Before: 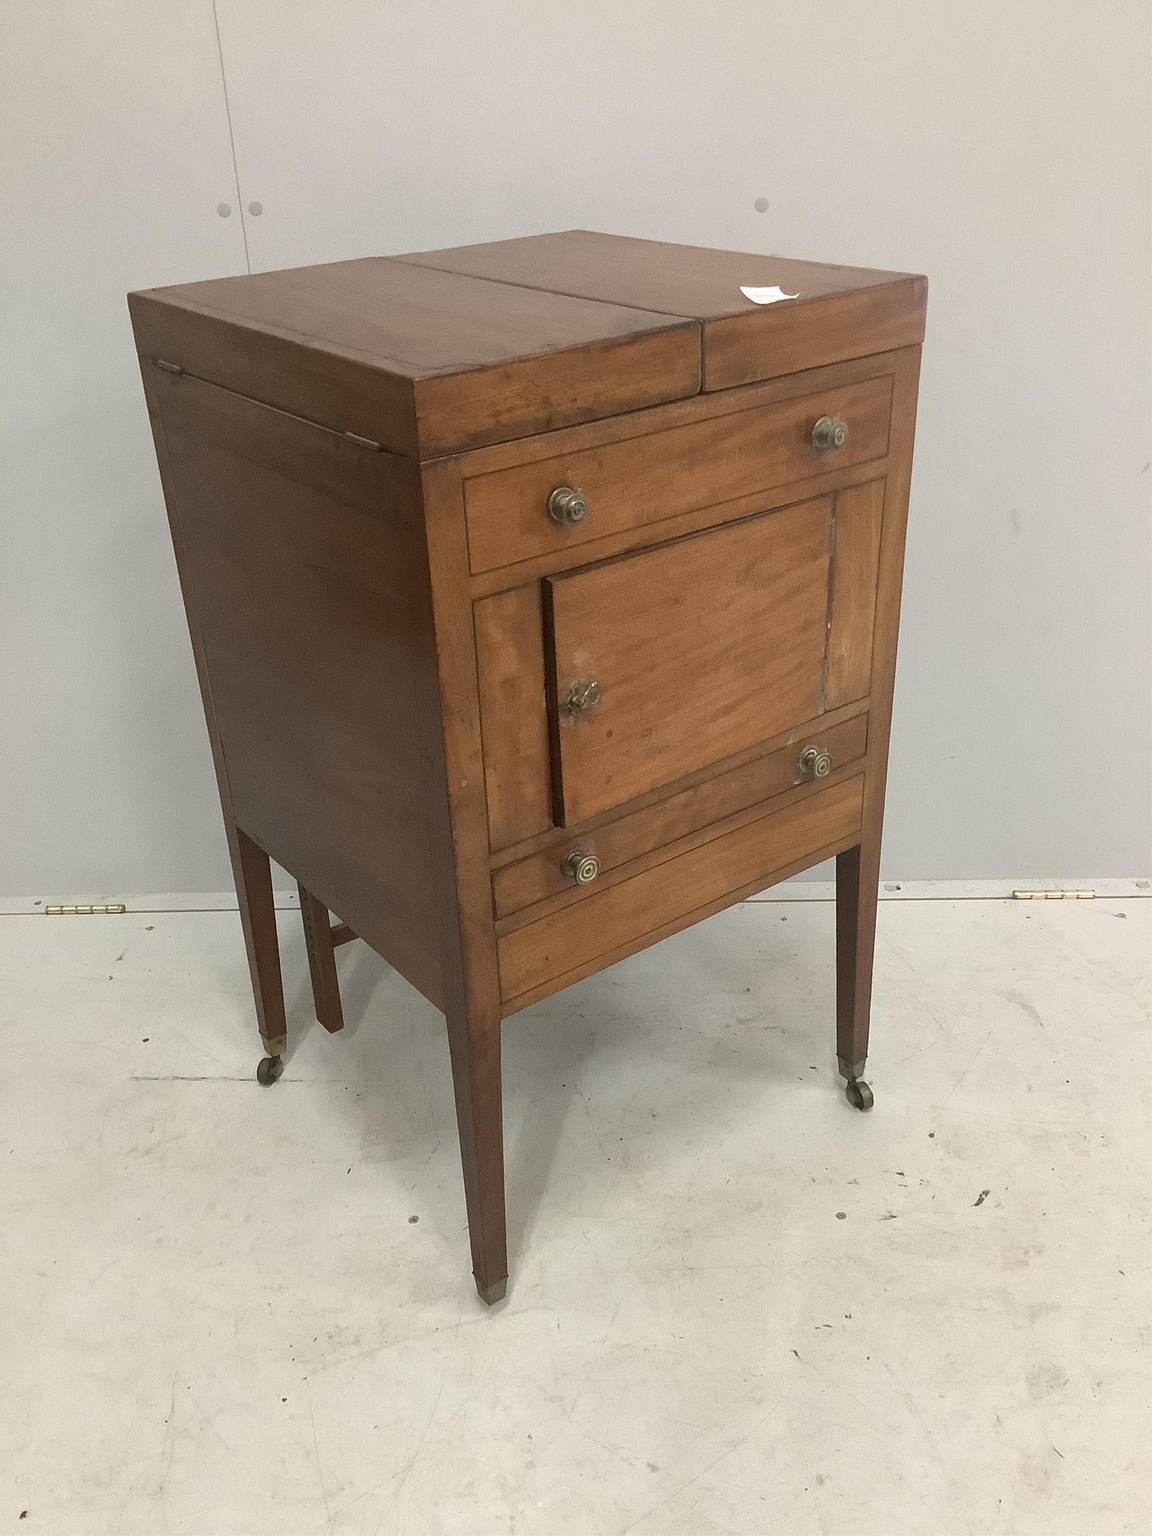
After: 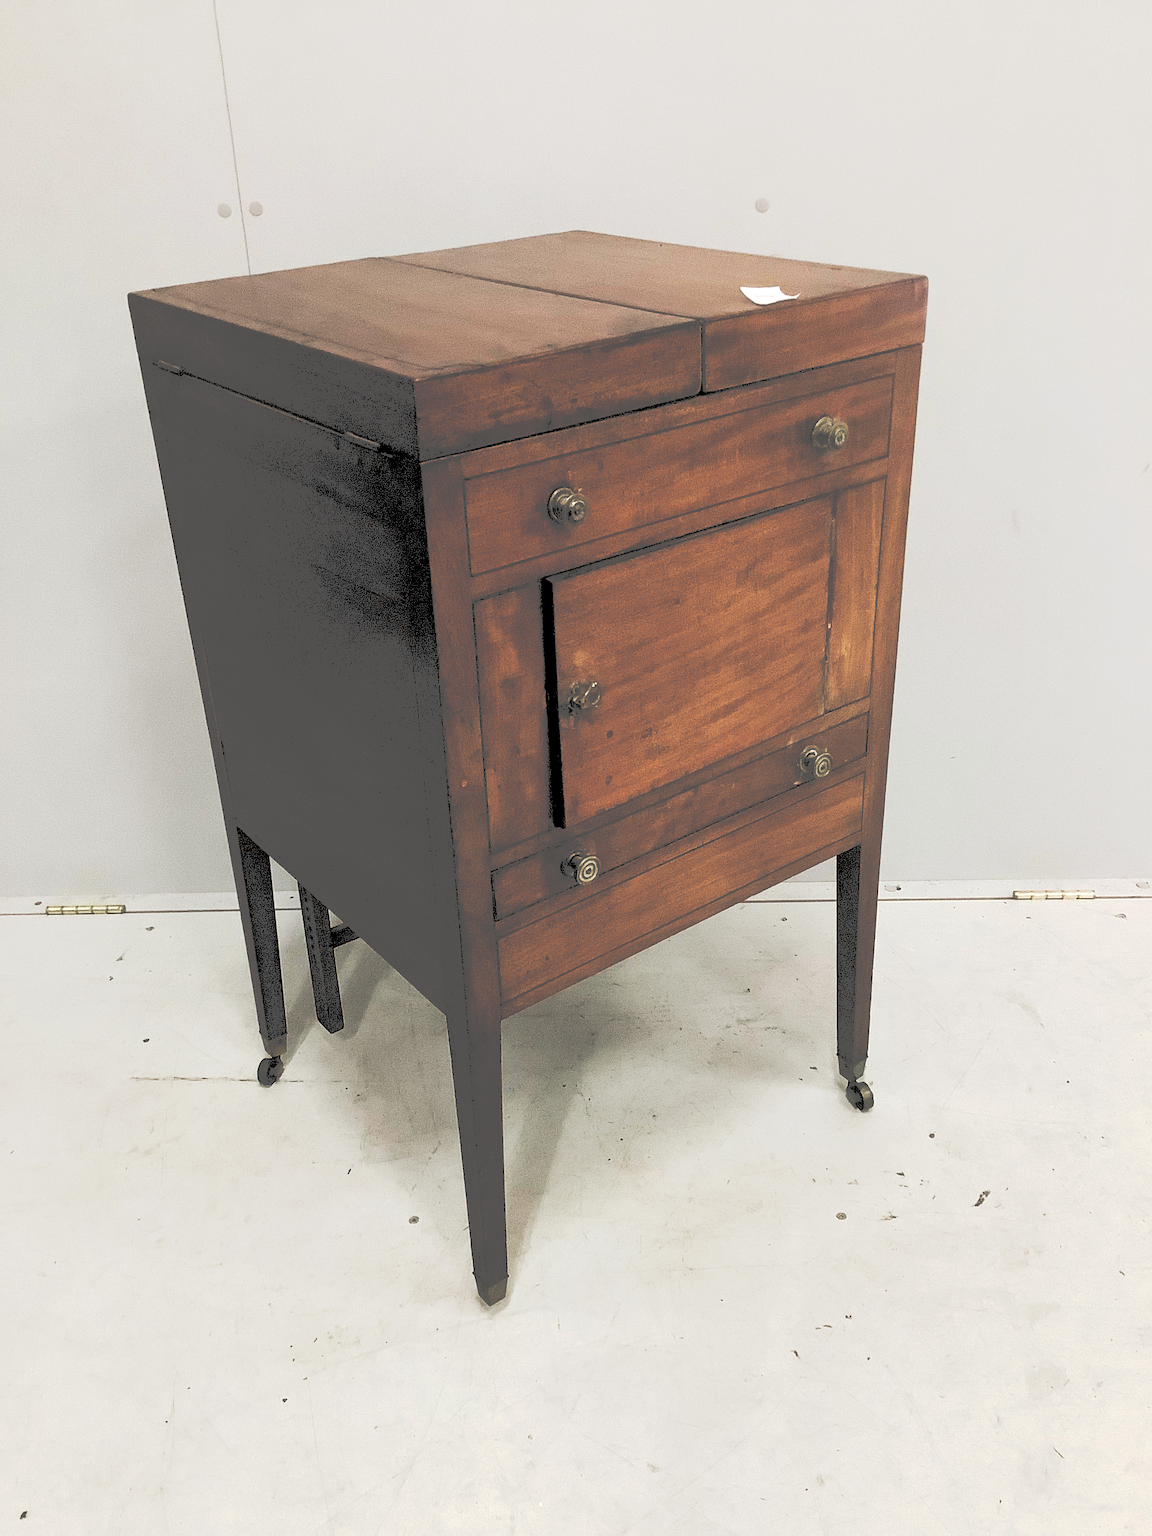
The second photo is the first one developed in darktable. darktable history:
tone curve: curves: ch0 [(0, 0) (0.003, 0.331) (0.011, 0.333) (0.025, 0.333) (0.044, 0.334) (0.069, 0.335) (0.1, 0.338) (0.136, 0.342) (0.177, 0.347) (0.224, 0.352) (0.277, 0.359) (0.335, 0.39) (0.399, 0.434) (0.468, 0.509) (0.543, 0.615) (0.623, 0.731) (0.709, 0.814) (0.801, 0.88) (0.898, 0.921) (1, 1)], preserve colors none
rgb levels: levels [[0.034, 0.472, 0.904], [0, 0.5, 1], [0, 0.5, 1]]
